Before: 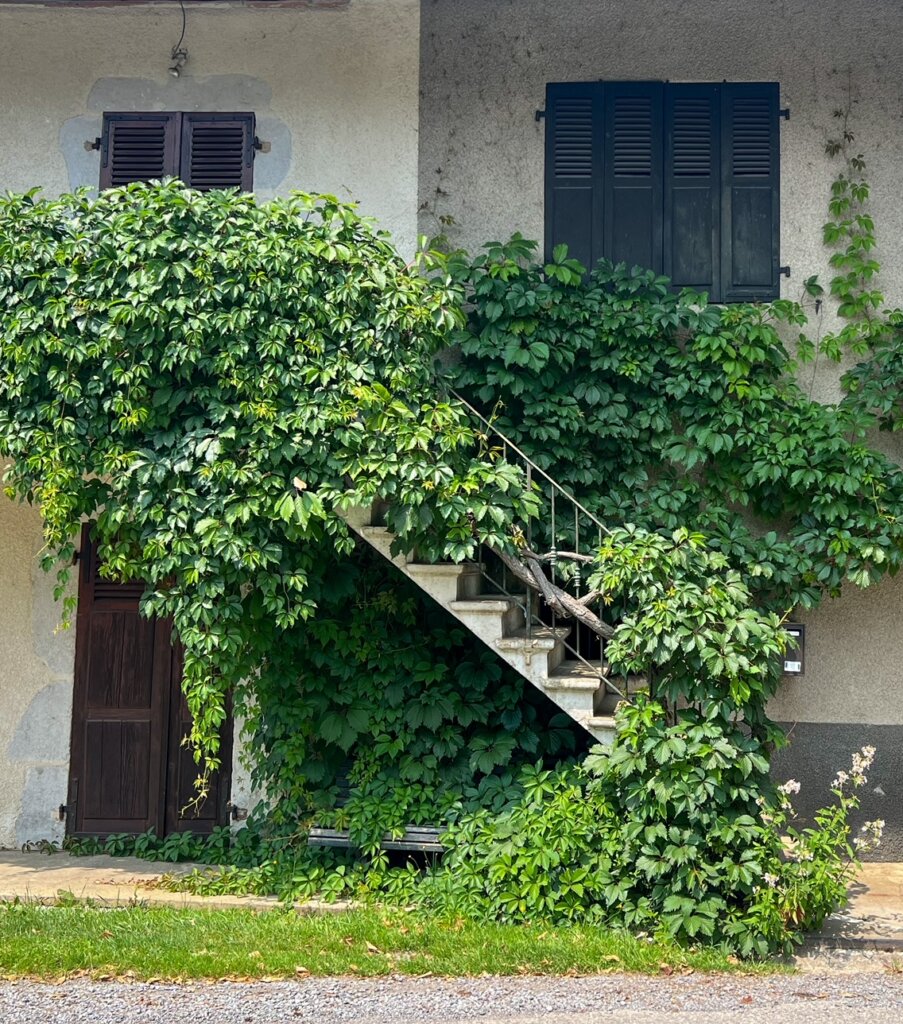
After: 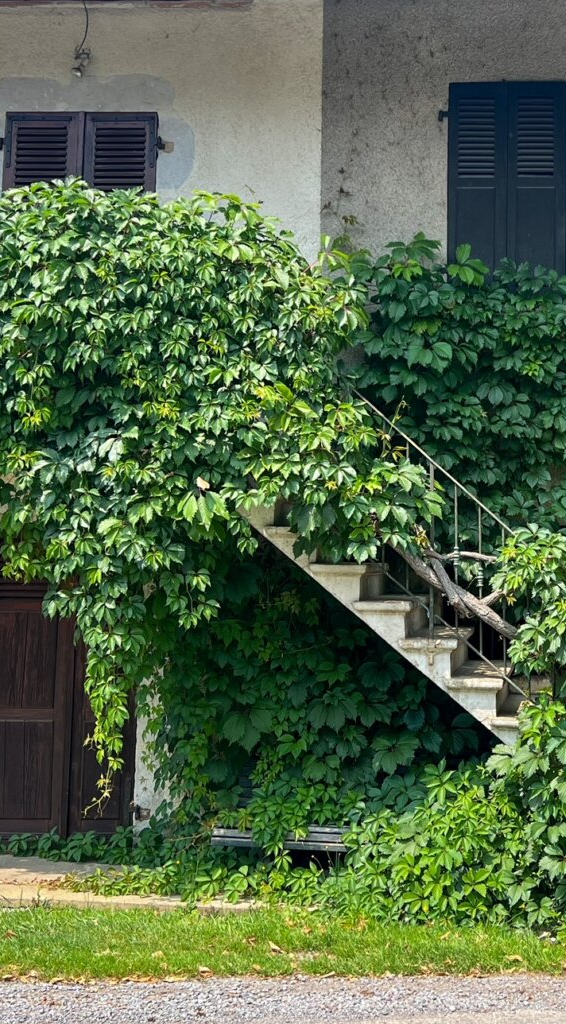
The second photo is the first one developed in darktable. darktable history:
crop: left 10.8%, right 26.414%
